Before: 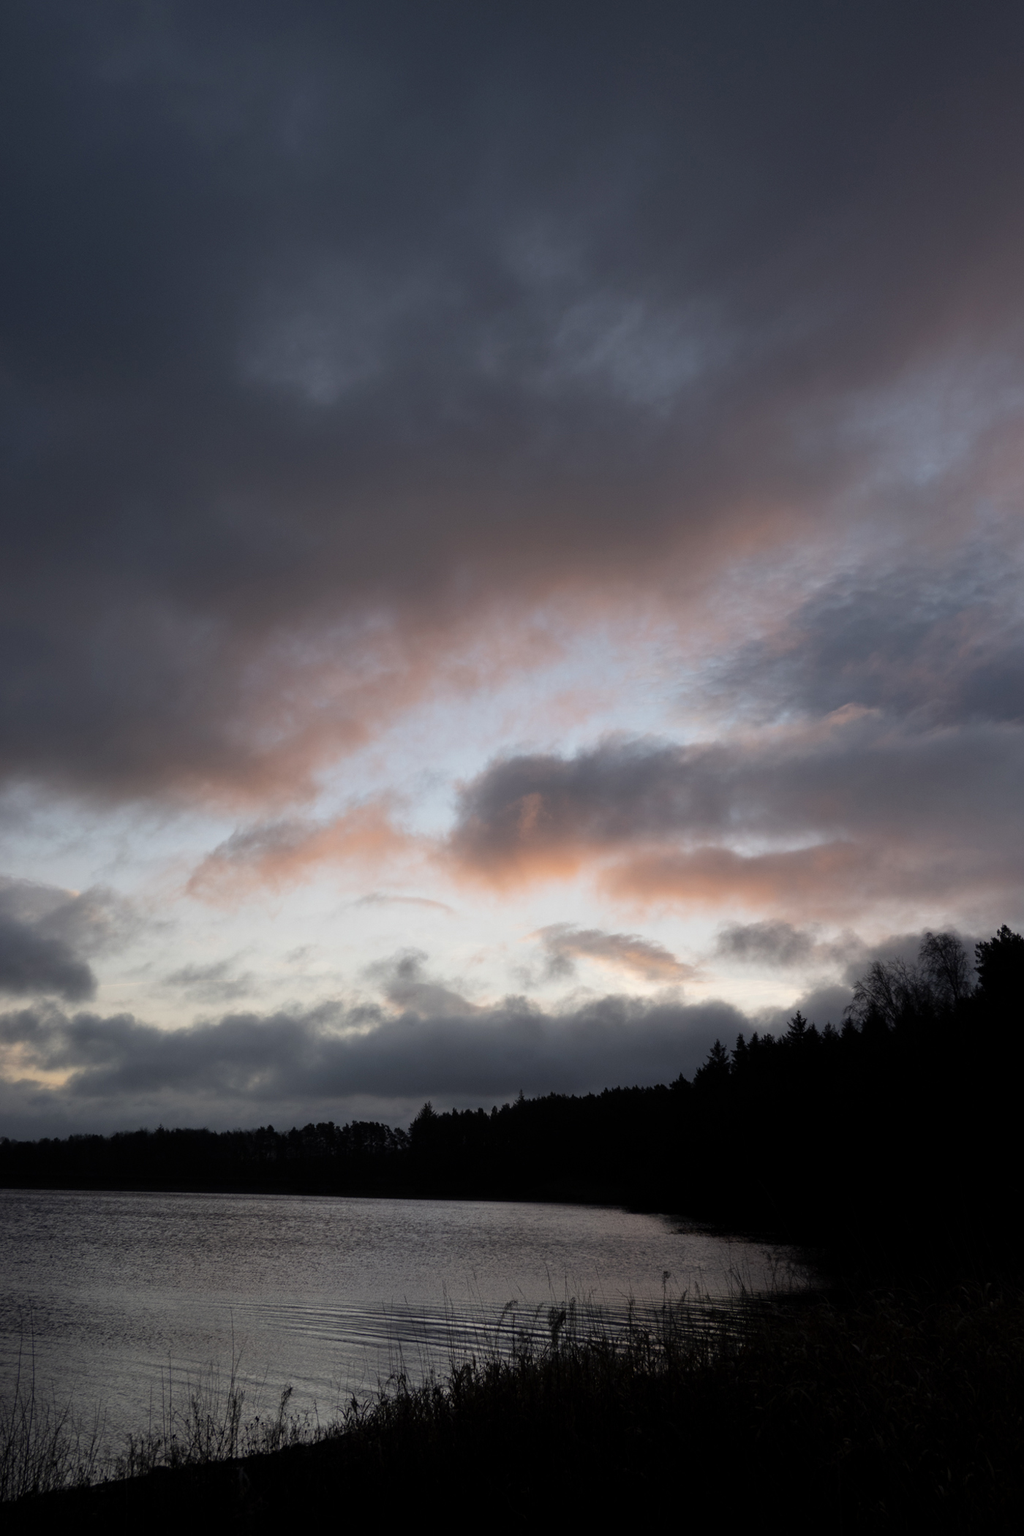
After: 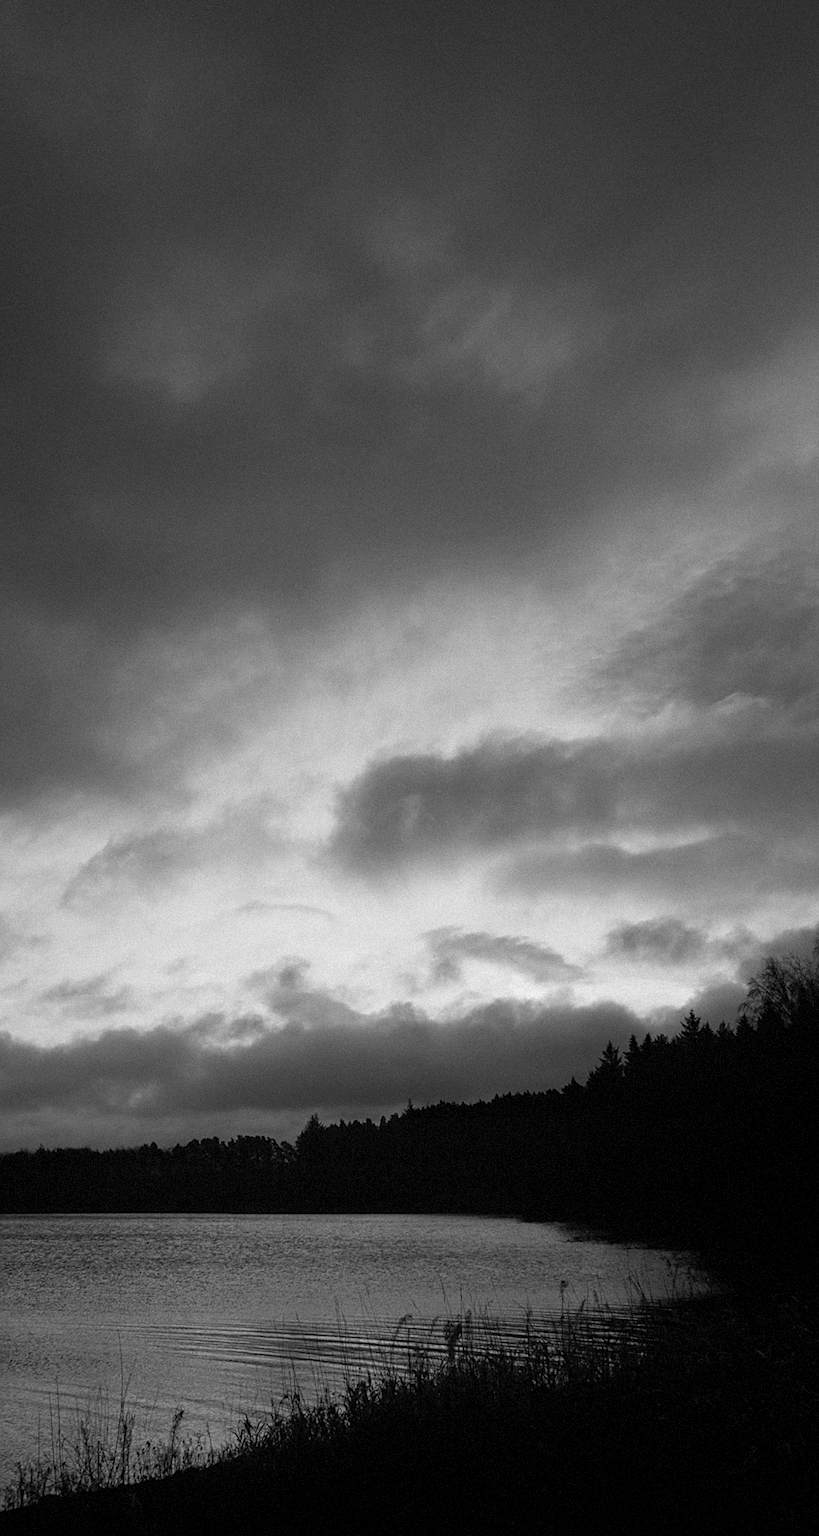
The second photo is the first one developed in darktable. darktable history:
local contrast: detail 130%
rotate and perspective: rotation -4.86°, automatic cropping off
crop and rotate: angle -3.27°, left 14.277%, top 0.028%, right 10.766%, bottom 0.028%
monochrome: on, module defaults
white balance: red 1.123, blue 0.83
sharpen: on, module defaults
contrast equalizer: y [[0.46, 0.454, 0.451, 0.451, 0.455, 0.46], [0.5 ×6], [0.5 ×6], [0 ×6], [0 ×6]]
grain: mid-tones bias 0%
